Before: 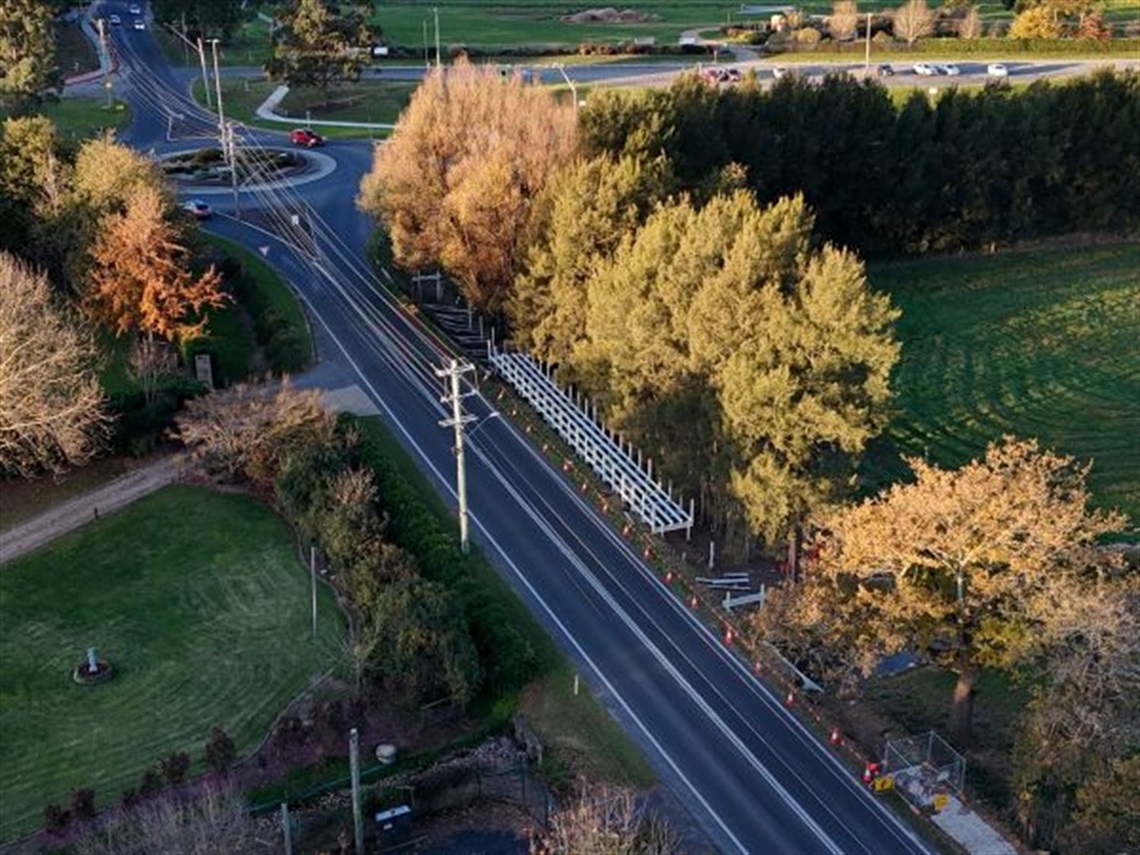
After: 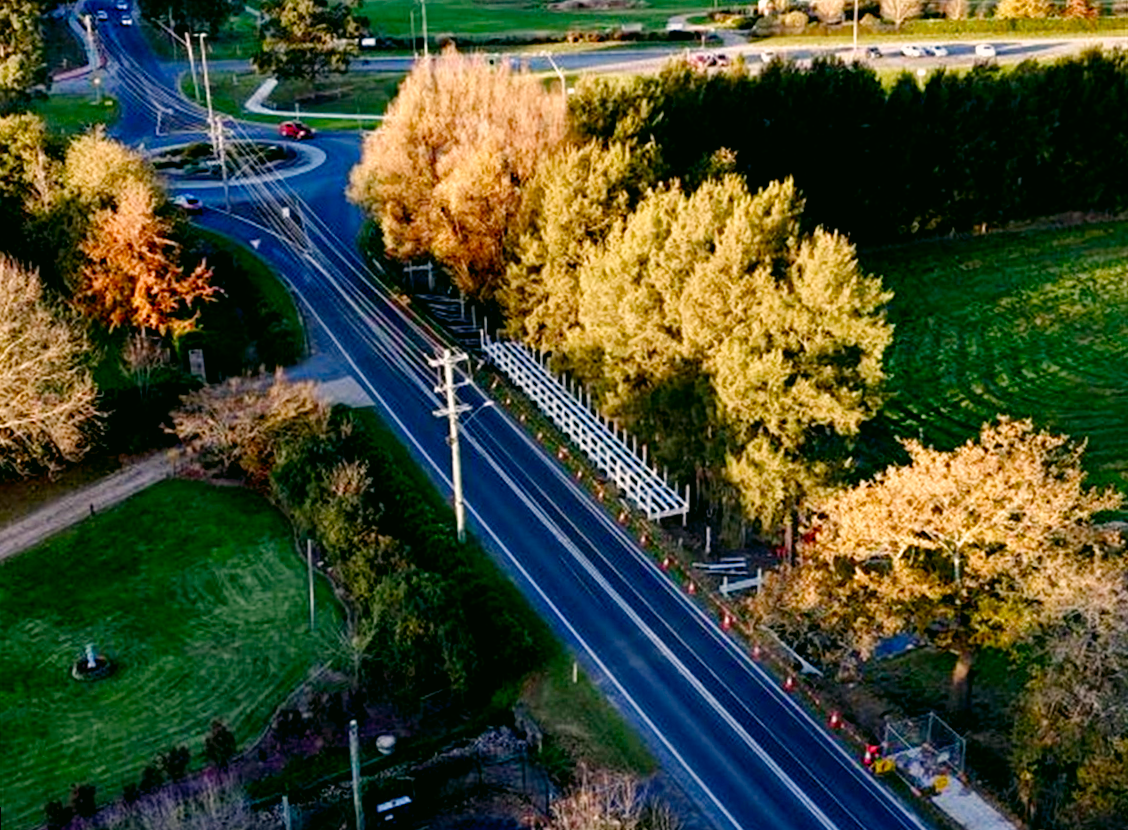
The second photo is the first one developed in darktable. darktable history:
filmic rgb: black relative exposure -6.3 EV, white relative exposure 2.8 EV, threshold 3 EV, target black luminance 0%, hardness 4.6, latitude 67.35%, contrast 1.292, shadows ↔ highlights balance -3.5%, preserve chrominance no, color science v4 (2020), contrast in shadows soft, enable highlight reconstruction true
color correction: highlights a* 4.02, highlights b* 4.98, shadows a* -7.55, shadows b* 4.98
color balance rgb: perceptual saturation grading › global saturation 20%, perceptual saturation grading › highlights -50%, perceptual saturation grading › shadows 30%, perceptual brilliance grading › global brilliance 10%, perceptual brilliance grading › shadows 15%
rotate and perspective: rotation -1°, crop left 0.011, crop right 0.989, crop top 0.025, crop bottom 0.975
